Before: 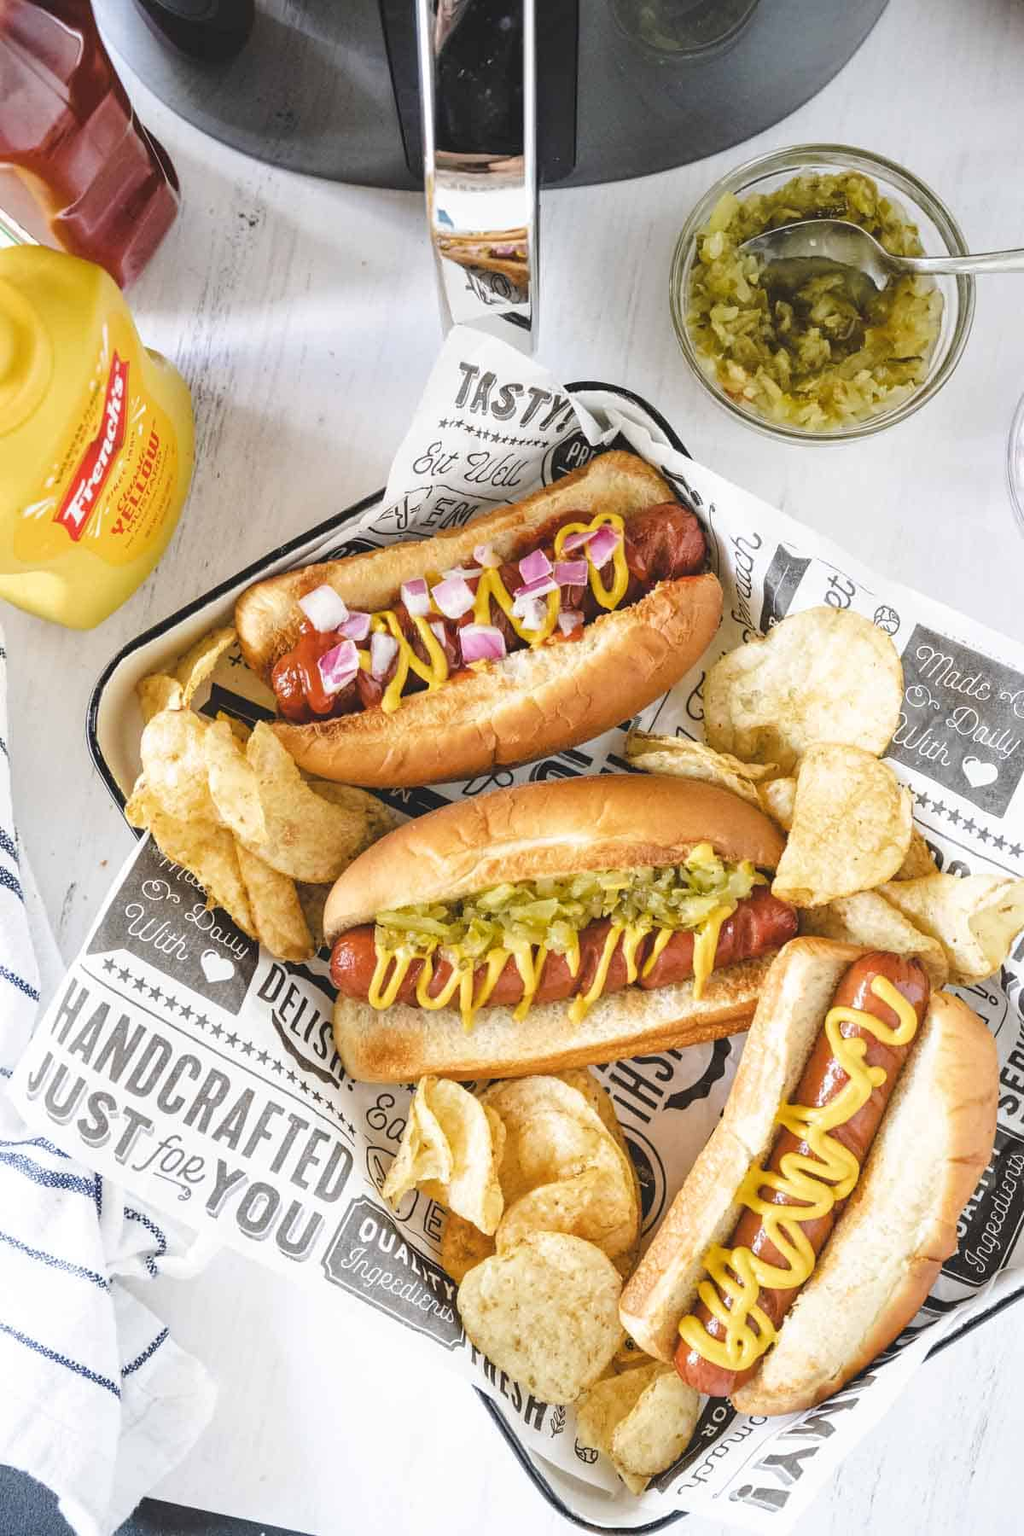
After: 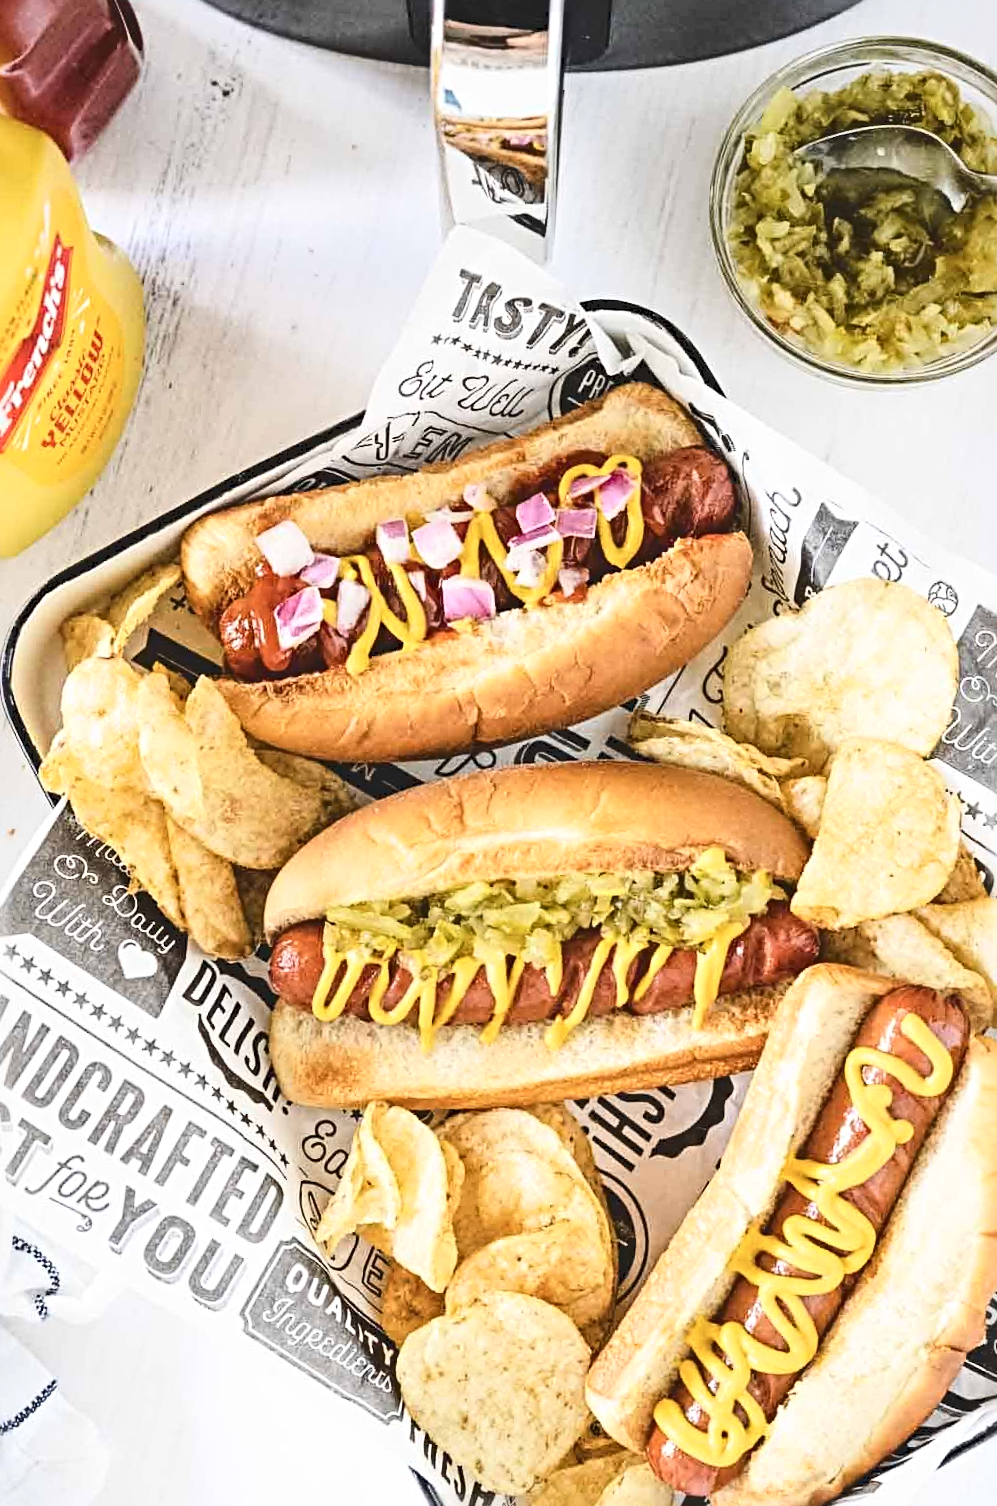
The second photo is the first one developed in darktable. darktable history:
sharpen: radius 4.905
crop and rotate: angle -3.15°, left 5.417%, top 5.167%, right 4.699%, bottom 4.346%
tone curve: curves: ch0 [(0, 0) (0.003, 0.108) (0.011, 0.108) (0.025, 0.108) (0.044, 0.113) (0.069, 0.113) (0.1, 0.121) (0.136, 0.136) (0.177, 0.16) (0.224, 0.192) (0.277, 0.246) (0.335, 0.324) (0.399, 0.419) (0.468, 0.518) (0.543, 0.622) (0.623, 0.721) (0.709, 0.815) (0.801, 0.893) (0.898, 0.949) (1, 1)], color space Lab, independent channels, preserve colors none
